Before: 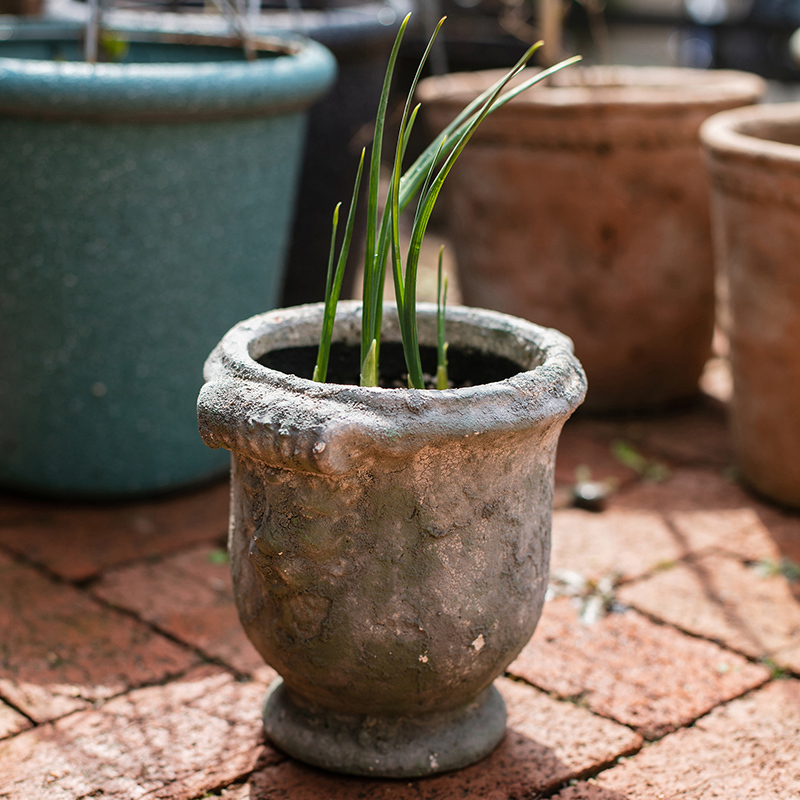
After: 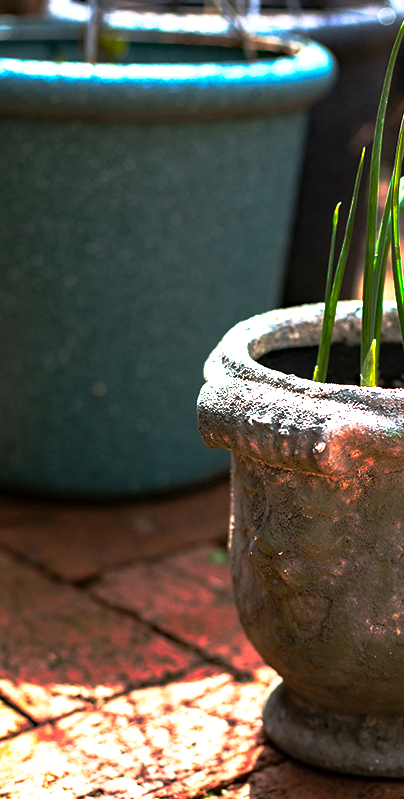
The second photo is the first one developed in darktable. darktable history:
base curve: curves: ch0 [(0, 0) (0.564, 0.291) (0.802, 0.731) (1, 1)], preserve colors none
contrast brightness saturation: contrast 0.097, brightness 0.04, saturation 0.088
haze removal: on, module defaults
exposure: exposure 1.072 EV, compensate highlight preservation false
crop and rotate: left 0.019%, top 0%, right 49.363%
